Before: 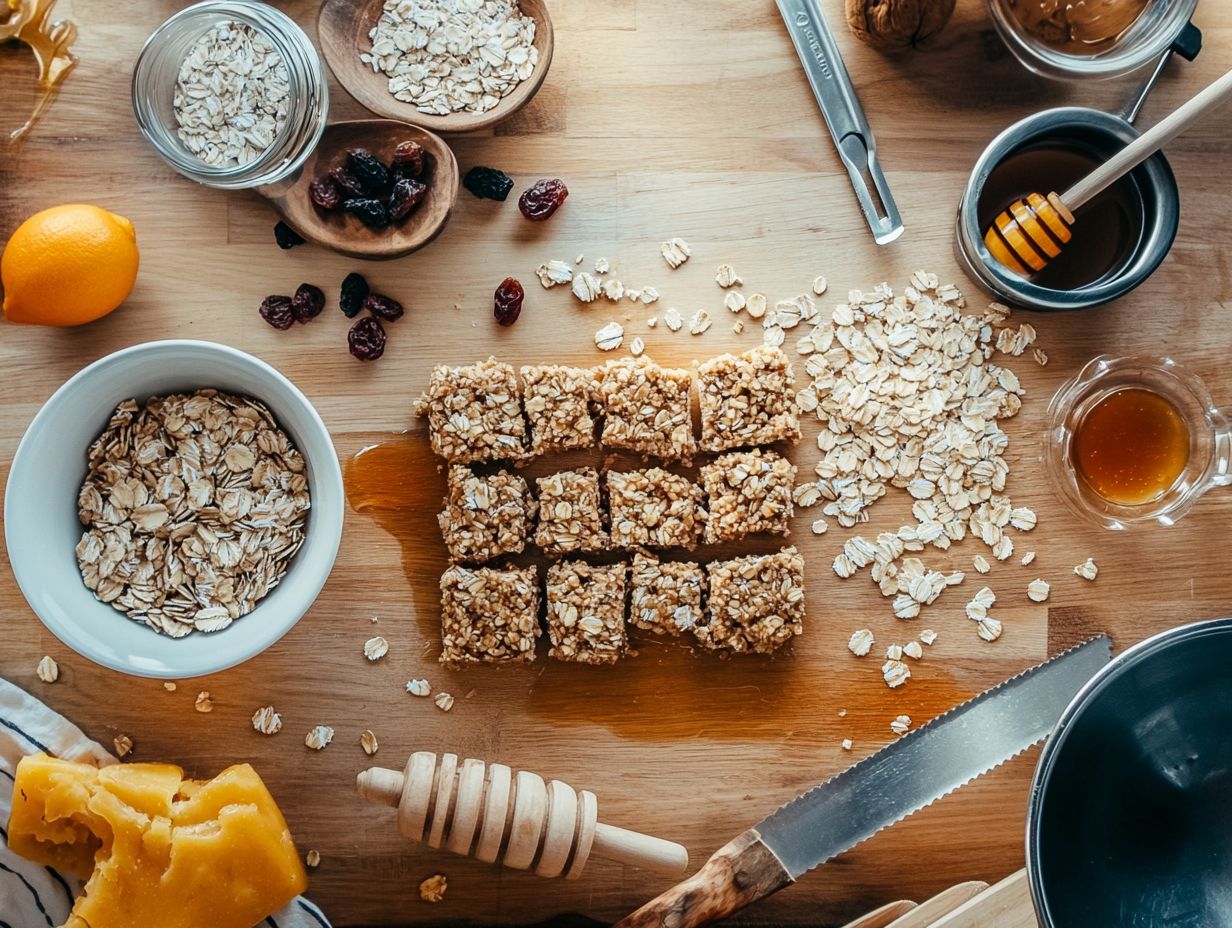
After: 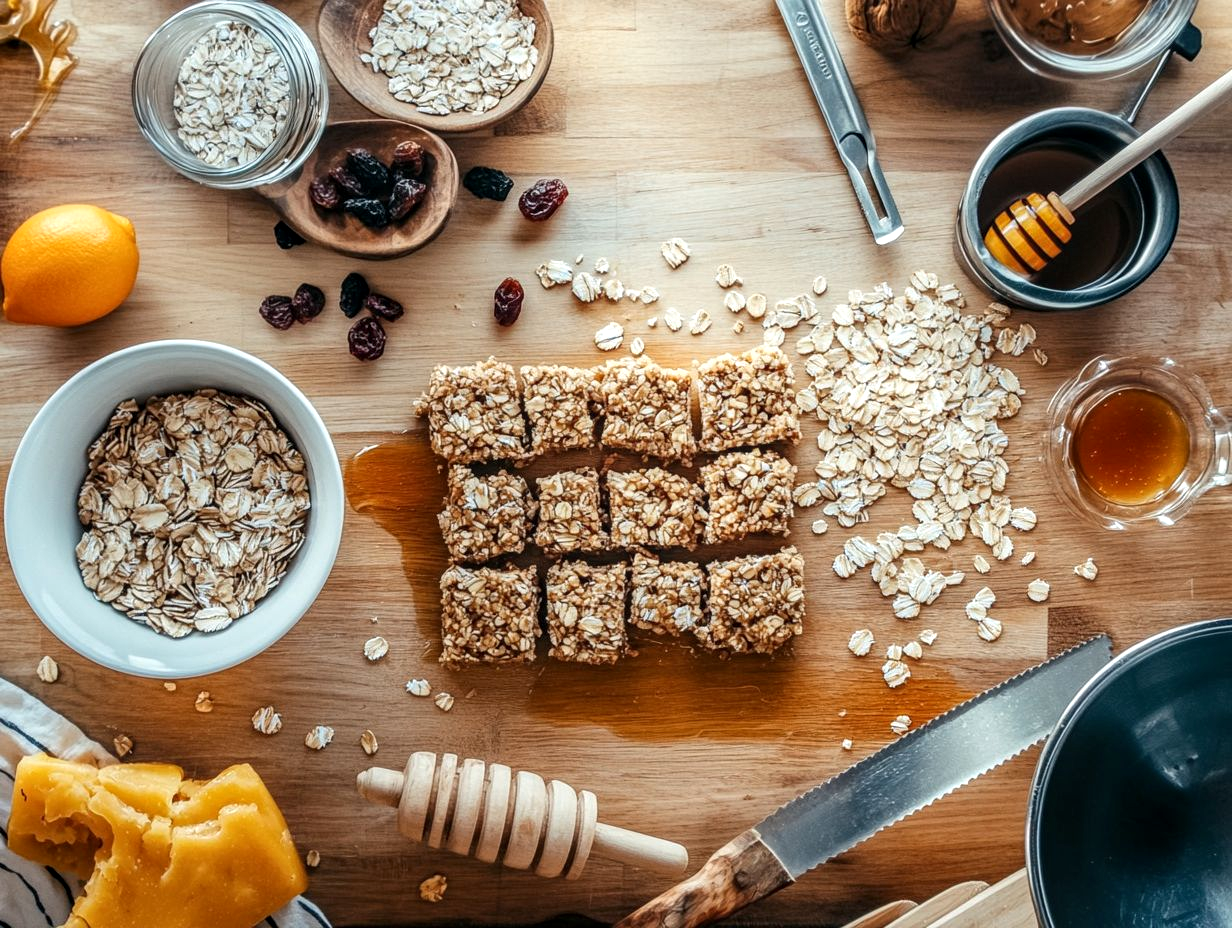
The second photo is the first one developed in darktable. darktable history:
local contrast: on, module defaults
exposure: exposure 0.2 EV, compensate highlight preservation false
